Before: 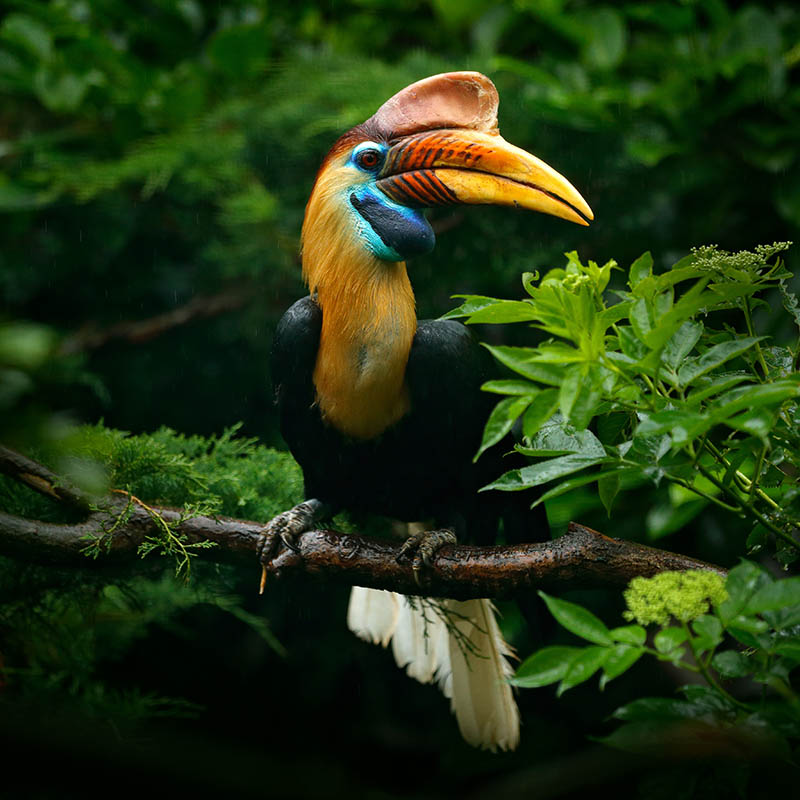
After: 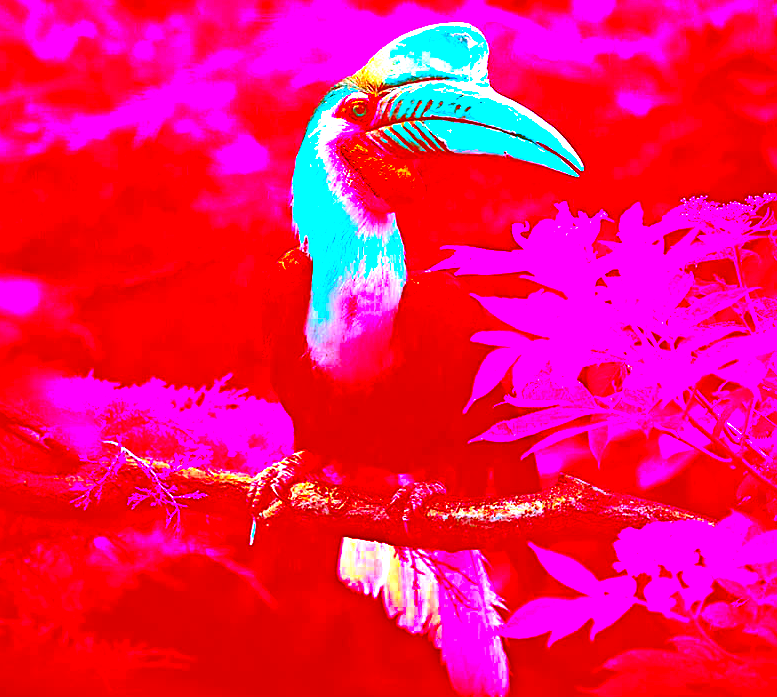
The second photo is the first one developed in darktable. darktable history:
contrast brightness saturation: contrast 0.216, brightness -0.191, saturation 0.233
exposure: black level correction -0.023, exposure 1.397 EV, compensate exposure bias true, compensate highlight preservation false
crop: left 1.315%, top 6.127%, right 1.474%, bottom 6.669%
haze removal: strength 0.424, compatibility mode true, adaptive false
color correction: highlights a* -38.92, highlights b* -39.26, shadows a* -39.98, shadows b* -39.8, saturation -2.97
sharpen: on, module defaults
